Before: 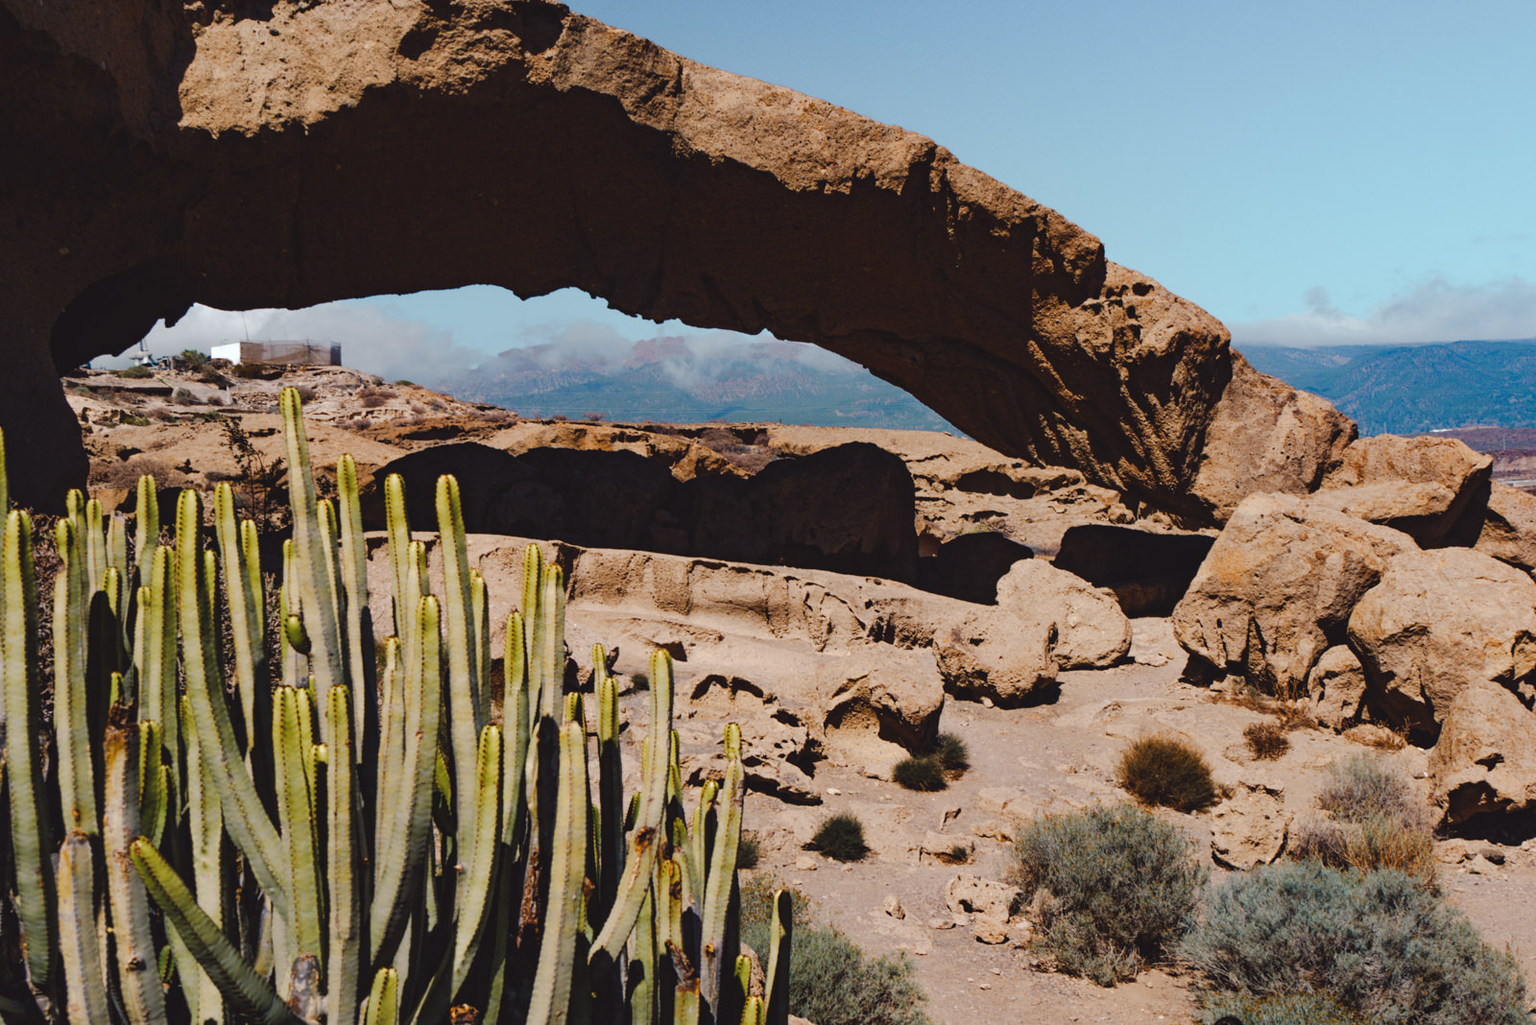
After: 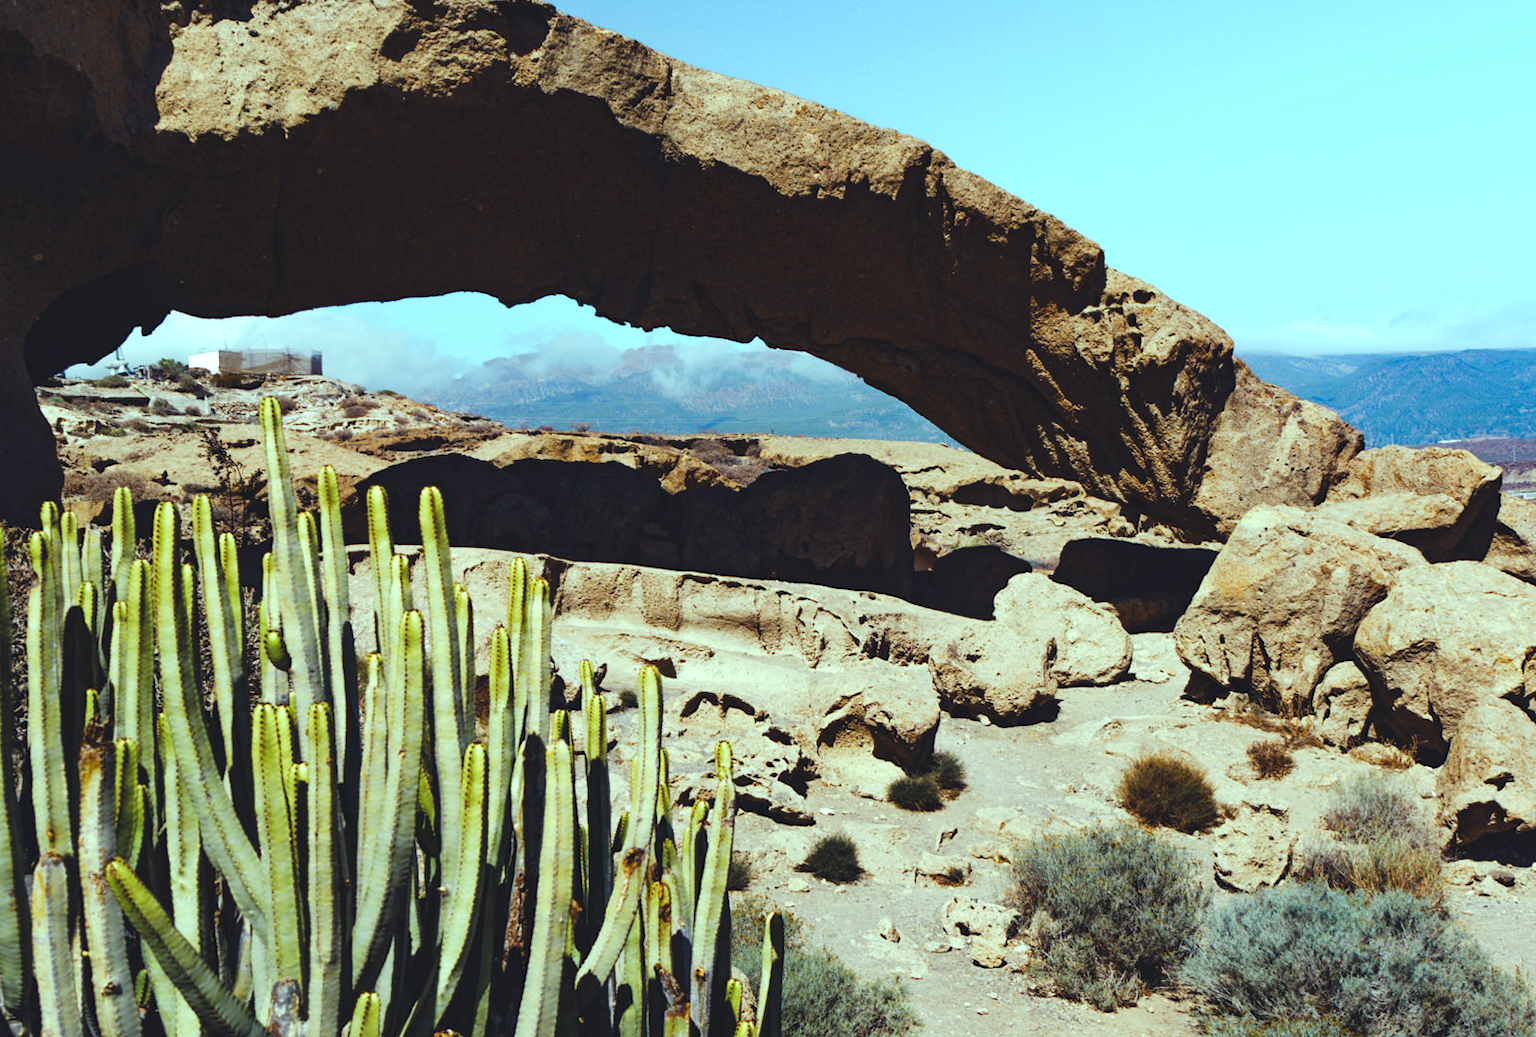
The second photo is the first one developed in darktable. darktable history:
crop and rotate: left 1.774%, right 0.633%, bottom 1.28%
exposure: black level correction 0.001, exposure 0.5 EV, compensate exposure bias true, compensate highlight preservation false
color balance: mode lift, gamma, gain (sRGB), lift [0.997, 0.979, 1.021, 1.011], gamma [1, 1.084, 0.916, 0.998], gain [1, 0.87, 1.13, 1.101], contrast 4.55%, contrast fulcrum 38.24%, output saturation 104.09%
